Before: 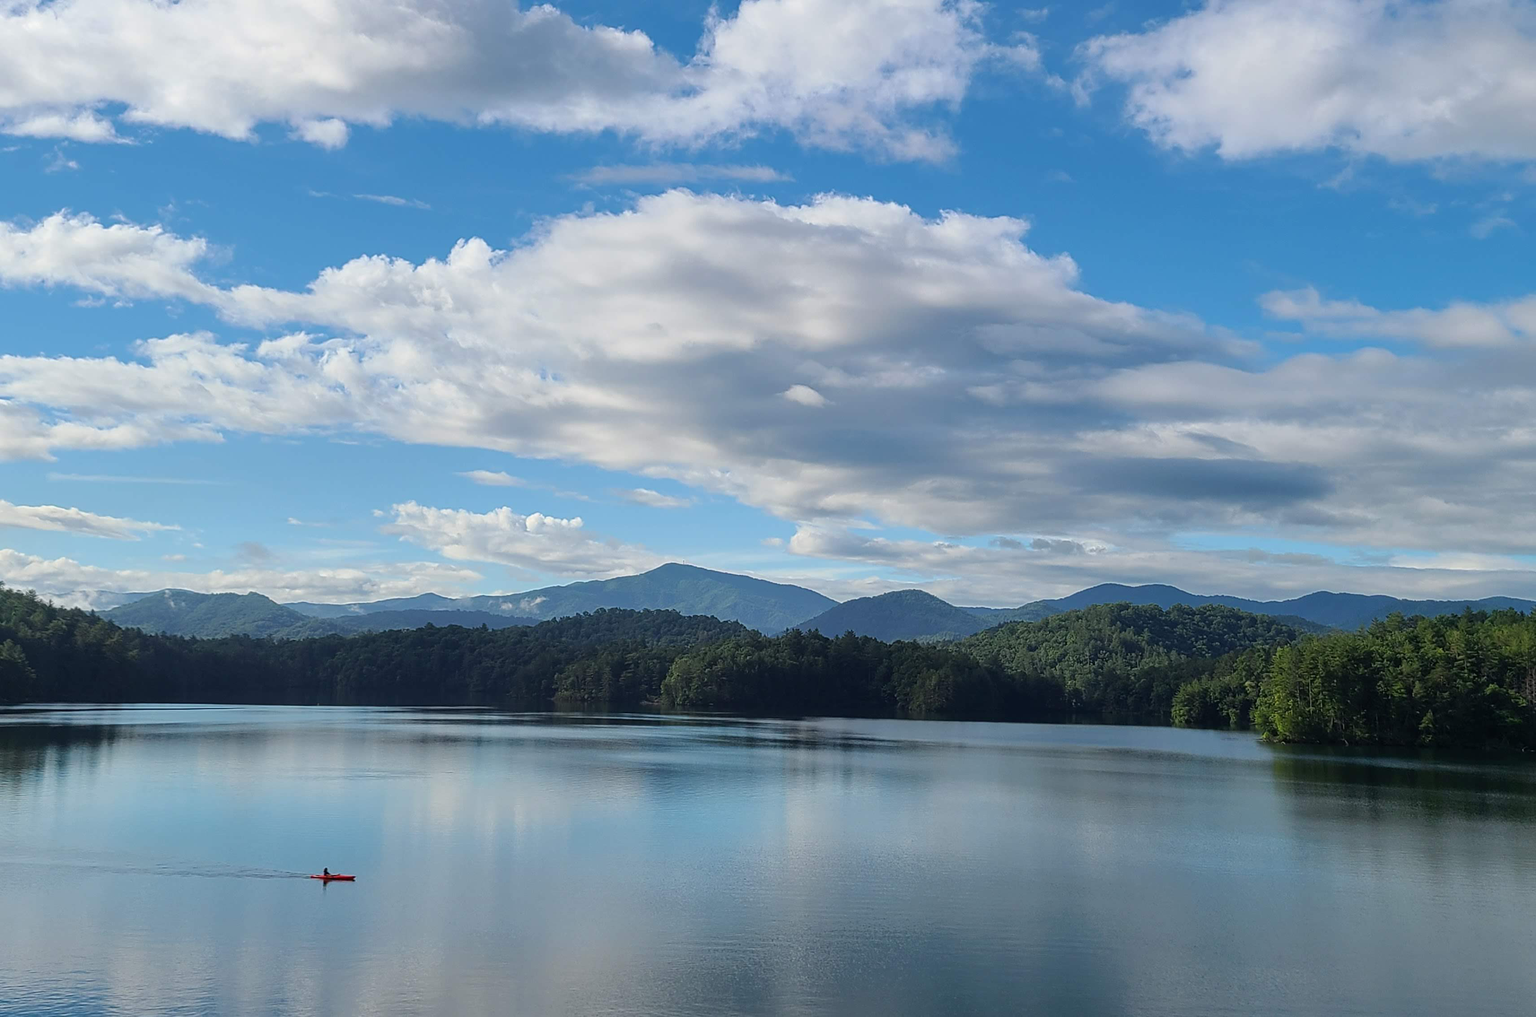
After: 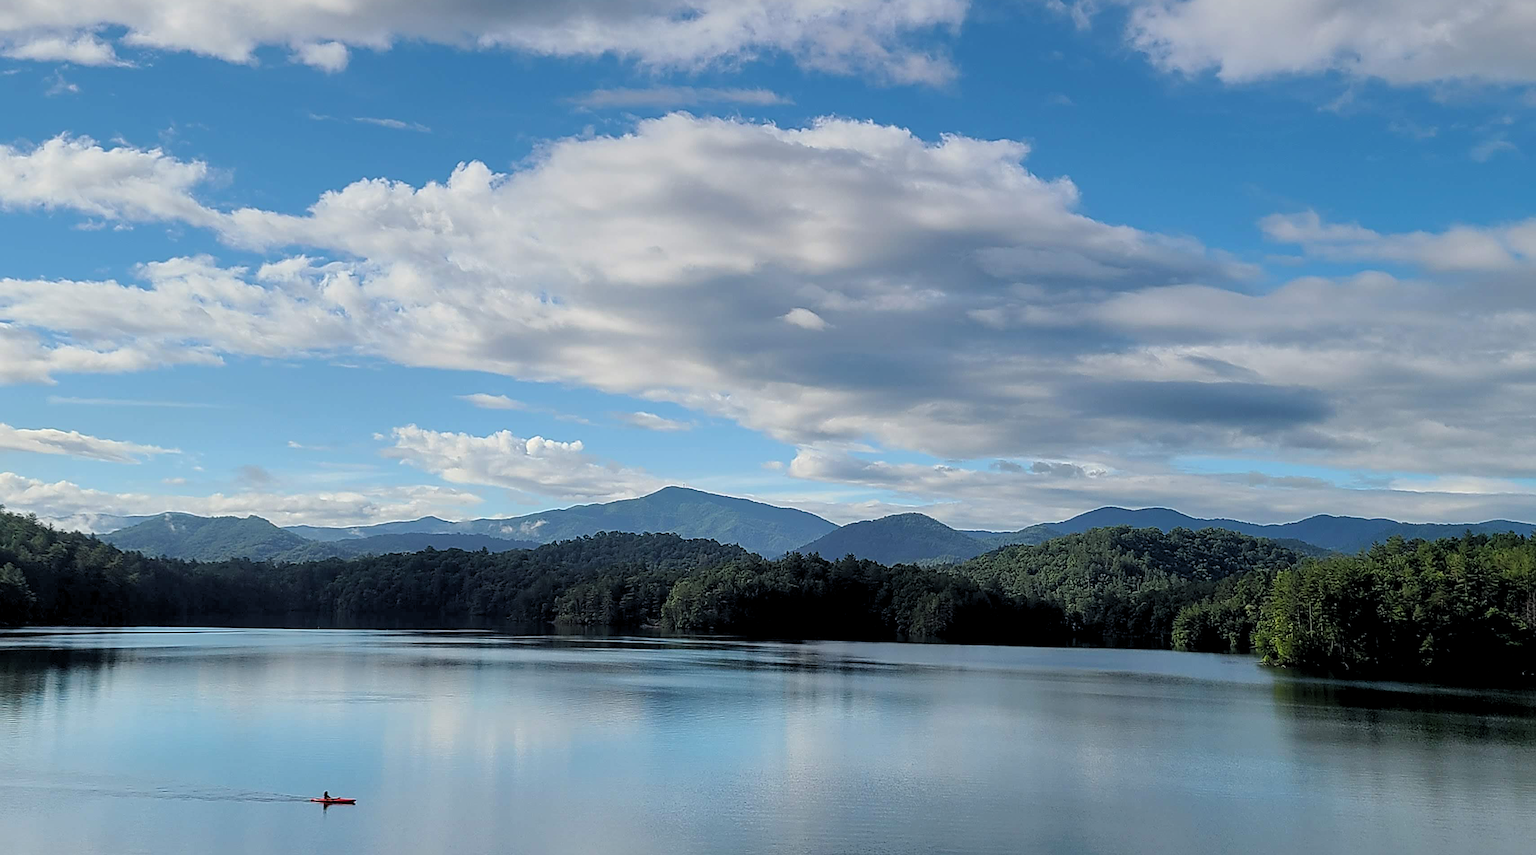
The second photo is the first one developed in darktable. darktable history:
graduated density: on, module defaults
crop: top 7.625%, bottom 8.027%
sharpen: on, module defaults
rgb levels: levels [[0.01, 0.419, 0.839], [0, 0.5, 1], [0, 0.5, 1]]
